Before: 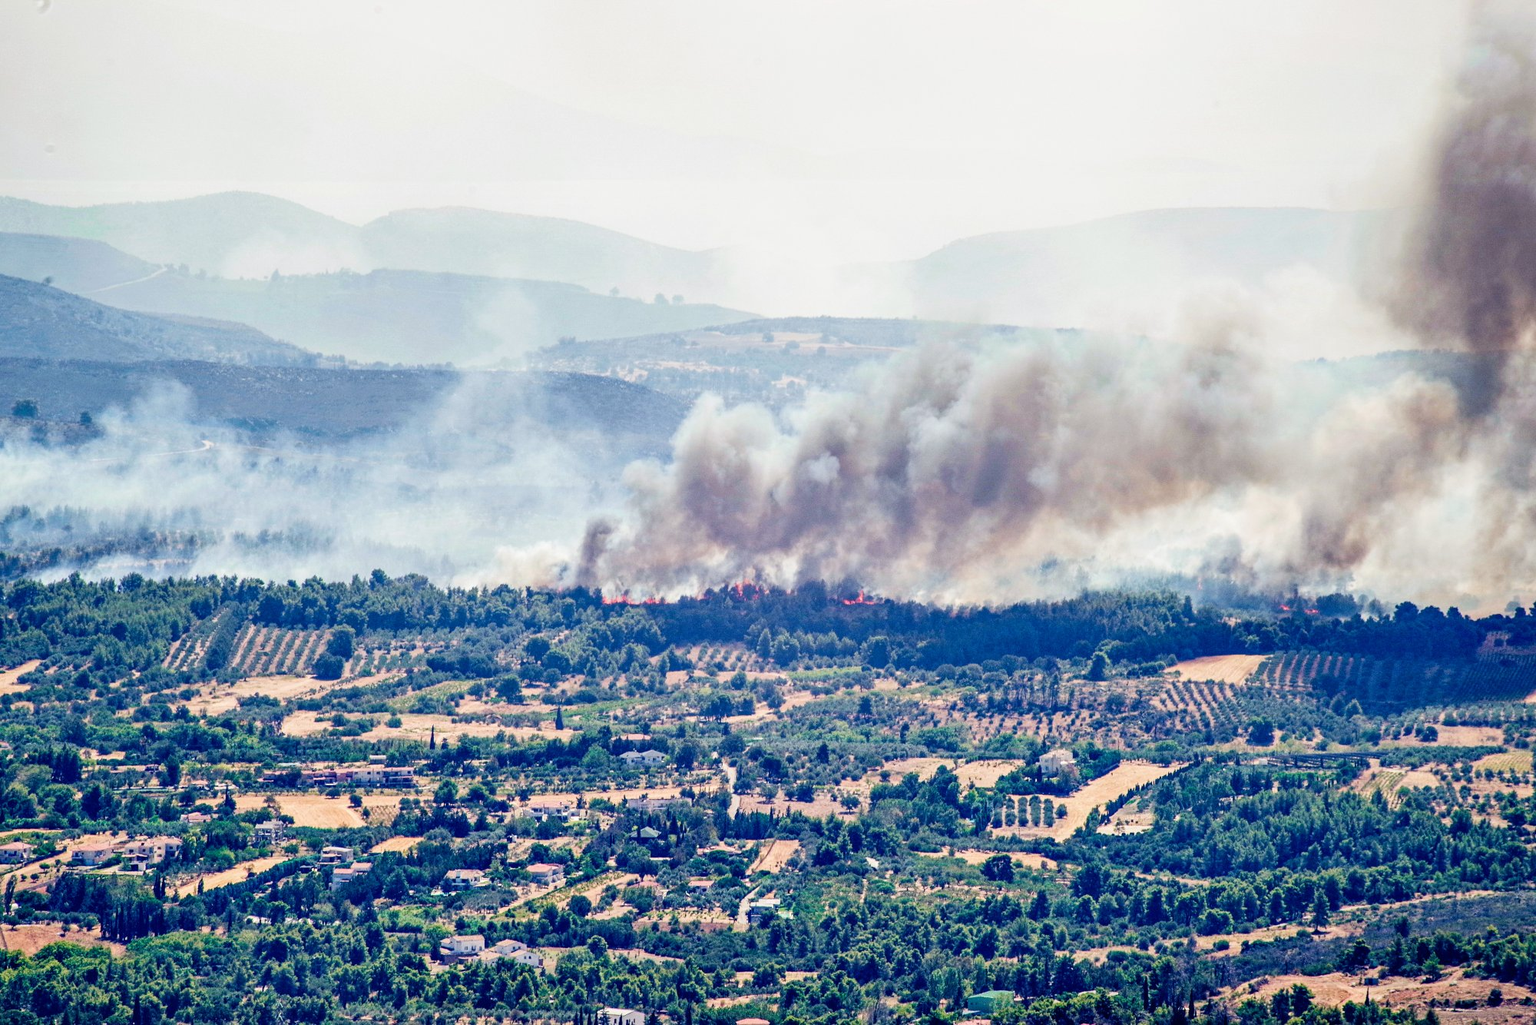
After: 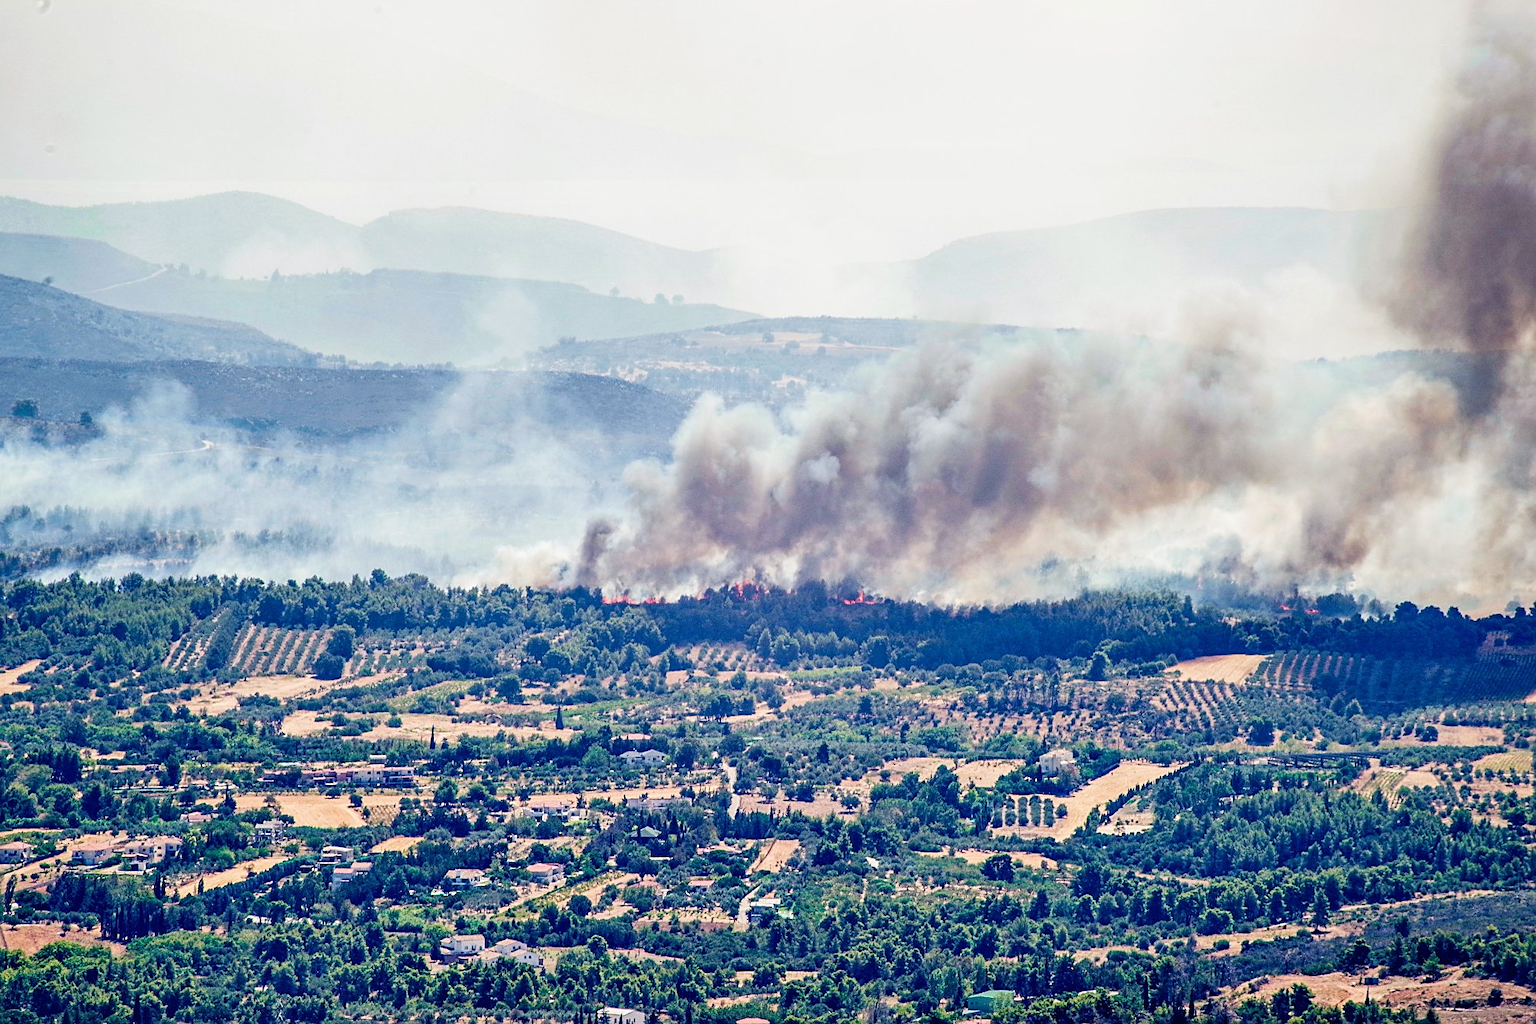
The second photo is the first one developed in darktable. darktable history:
white balance: emerald 1
sharpen: radius 1.864, amount 0.398, threshold 1.271
